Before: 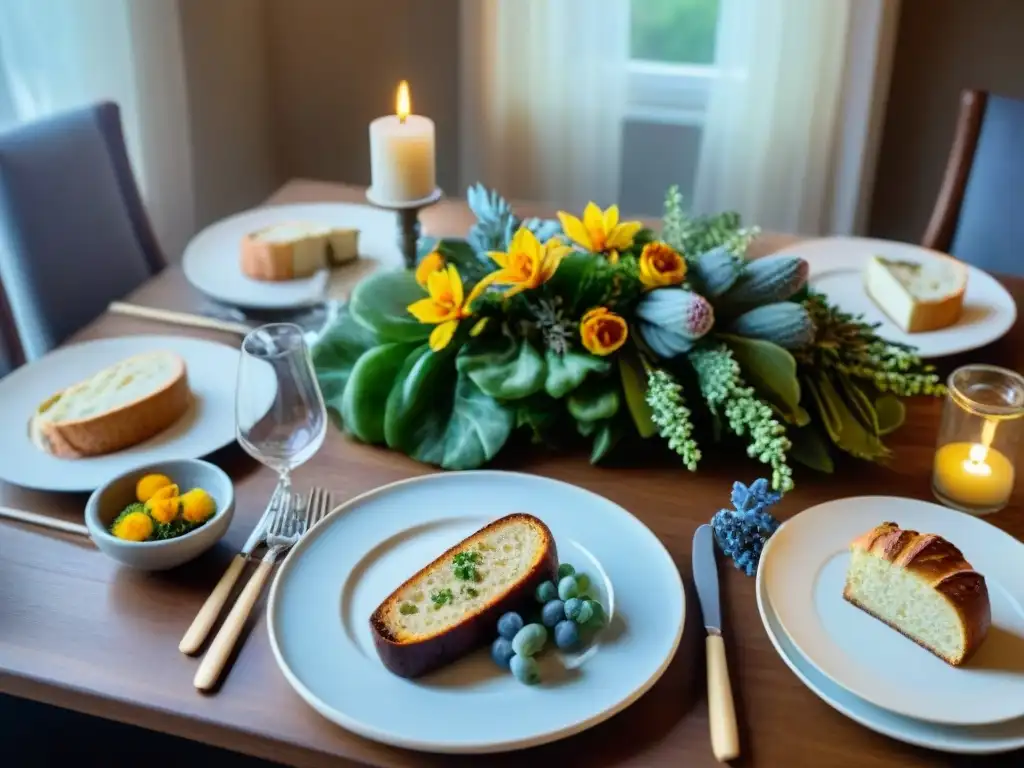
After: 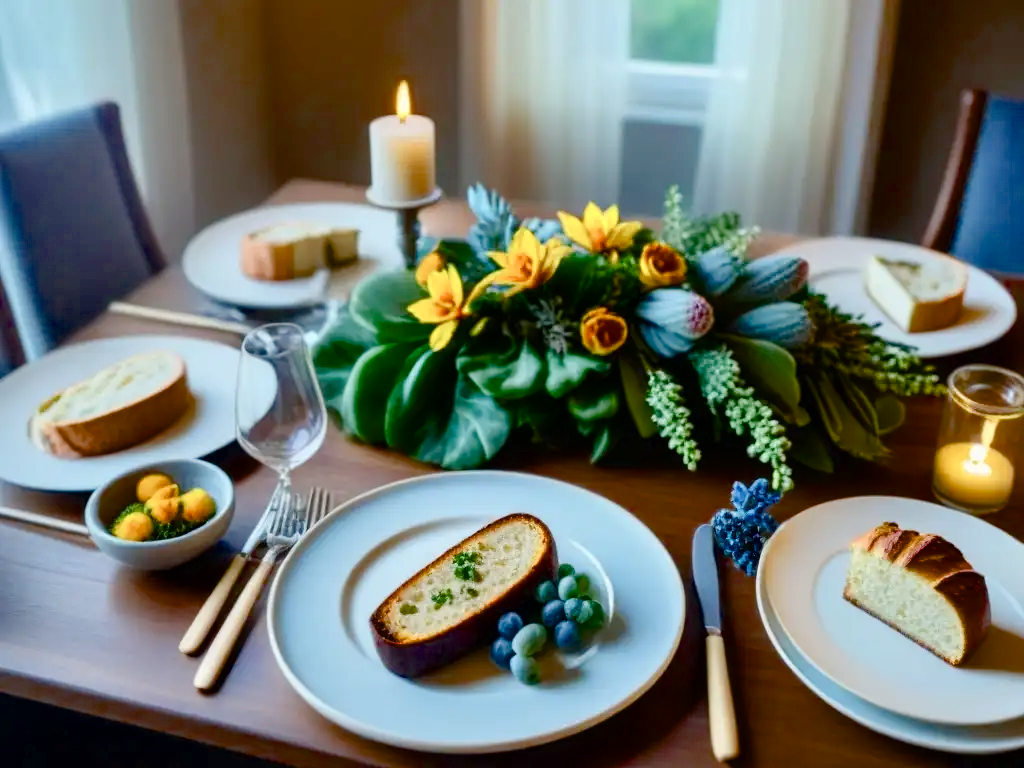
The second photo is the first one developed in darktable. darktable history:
color balance rgb: perceptual saturation grading › global saturation 13.926%, perceptual saturation grading › highlights -30.349%, perceptual saturation grading › shadows 51.378%, saturation formula JzAzBz (2021)
